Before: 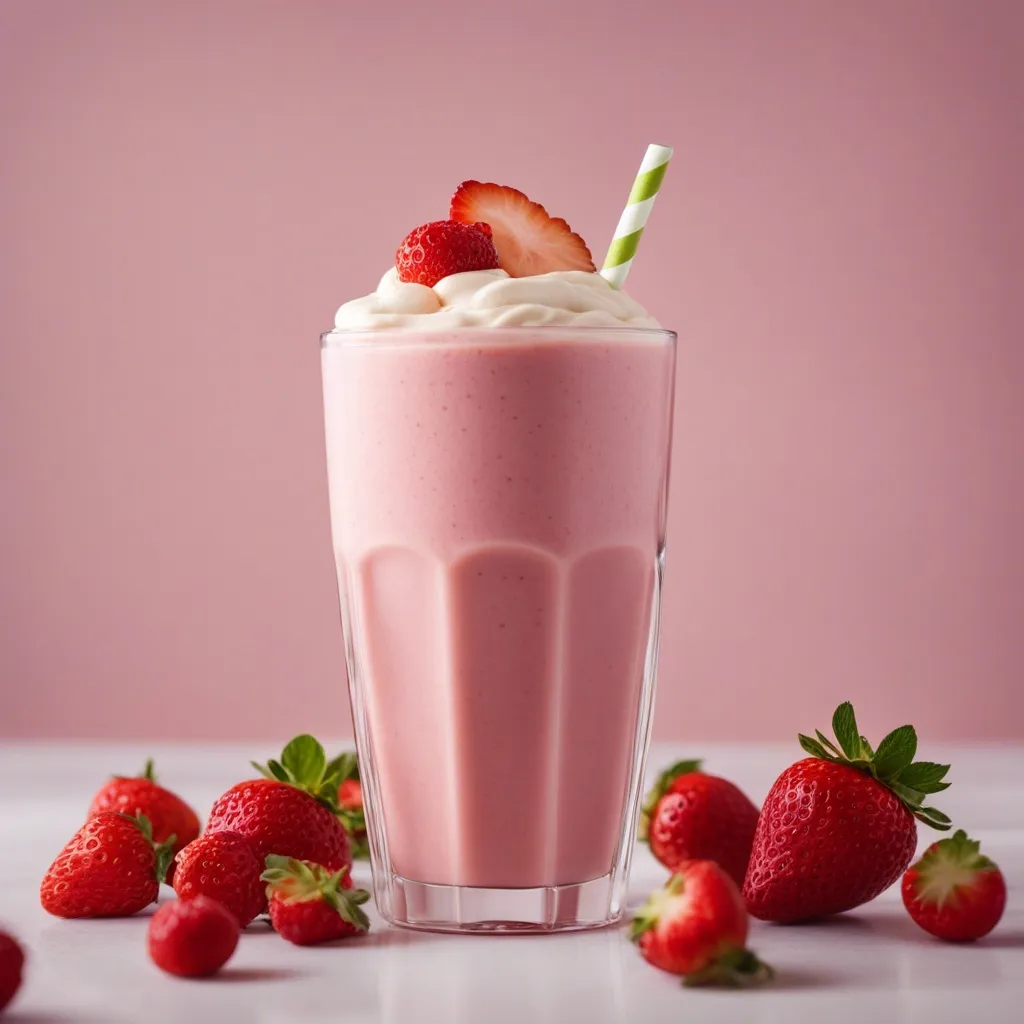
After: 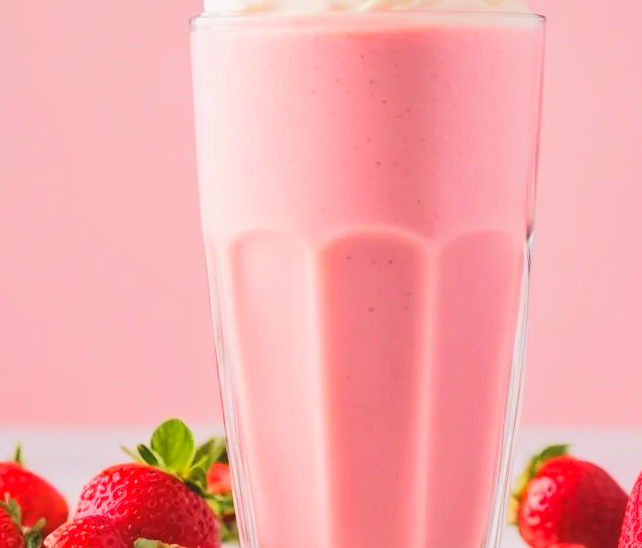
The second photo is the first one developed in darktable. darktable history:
crop: left 12.85%, top 30.927%, right 24.449%, bottom 15.505%
tone equalizer: -7 EV 0.14 EV, -6 EV 0.633 EV, -5 EV 1.15 EV, -4 EV 1.29 EV, -3 EV 1.17 EV, -2 EV 0.6 EV, -1 EV 0.158 EV, edges refinement/feathering 500, mask exposure compensation -1.57 EV, preserve details no
contrast brightness saturation: contrast -0.096, brightness 0.054, saturation 0.077
